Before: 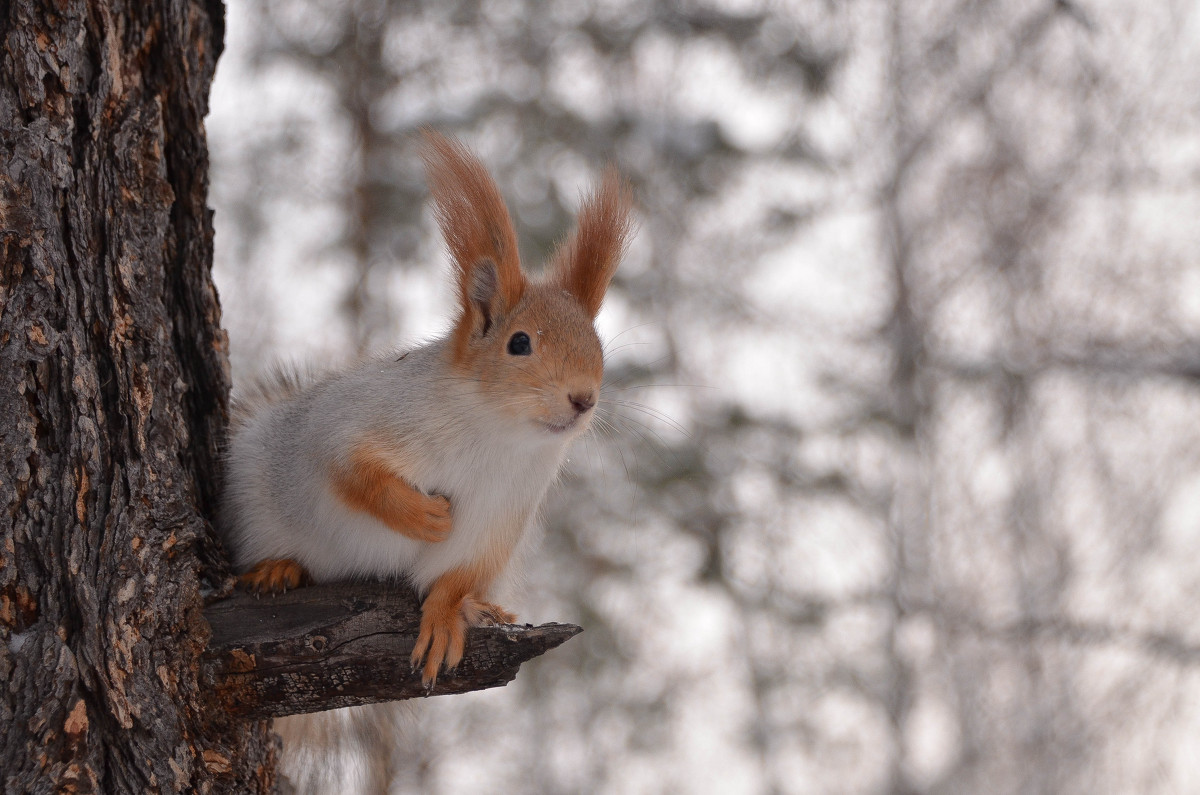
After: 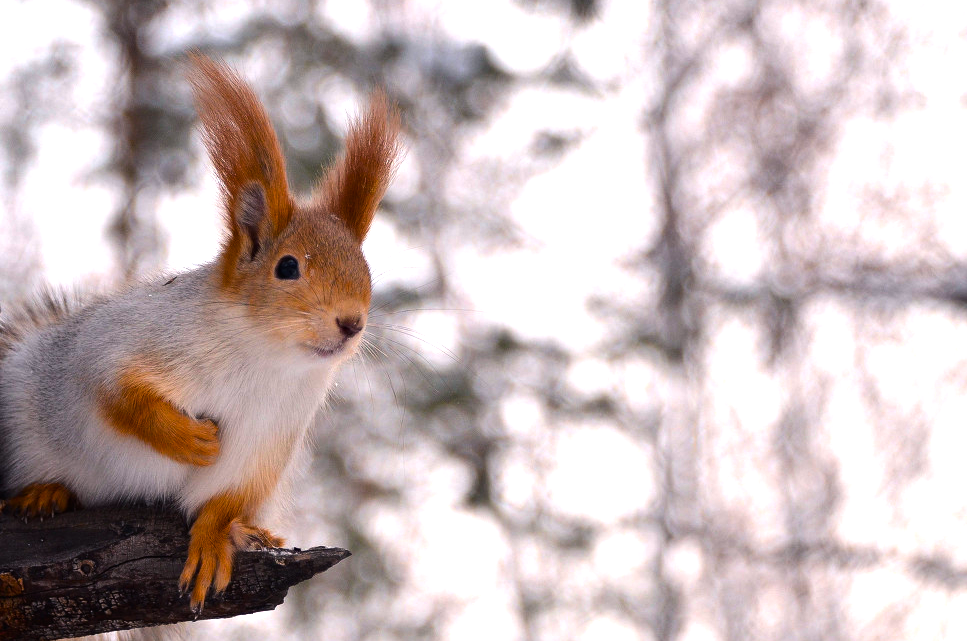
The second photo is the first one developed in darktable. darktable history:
color balance rgb: power › chroma 0.992%, power › hue 256.18°, linear chroma grading › global chroma 14.4%, perceptual saturation grading › global saturation 30.505%, global vibrance 35.828%, contrast 10.441%
tone equalizer: -8 EV -0.775 EV, -7 EV -0.677 EV, -6 EV -0.568 EV, -5 EV -0.409 EV, -3 EV 0.403 EV, -2 EV 0.6 EV, -1 EV 0.679 EV, +0 EV 0.722 EV, edges refinement/feathering 500, mask exposure compensation -1.57 EV, preserve details no
crop: left 19.335%, top 9.653%, right 0%, bottom 9.631%
